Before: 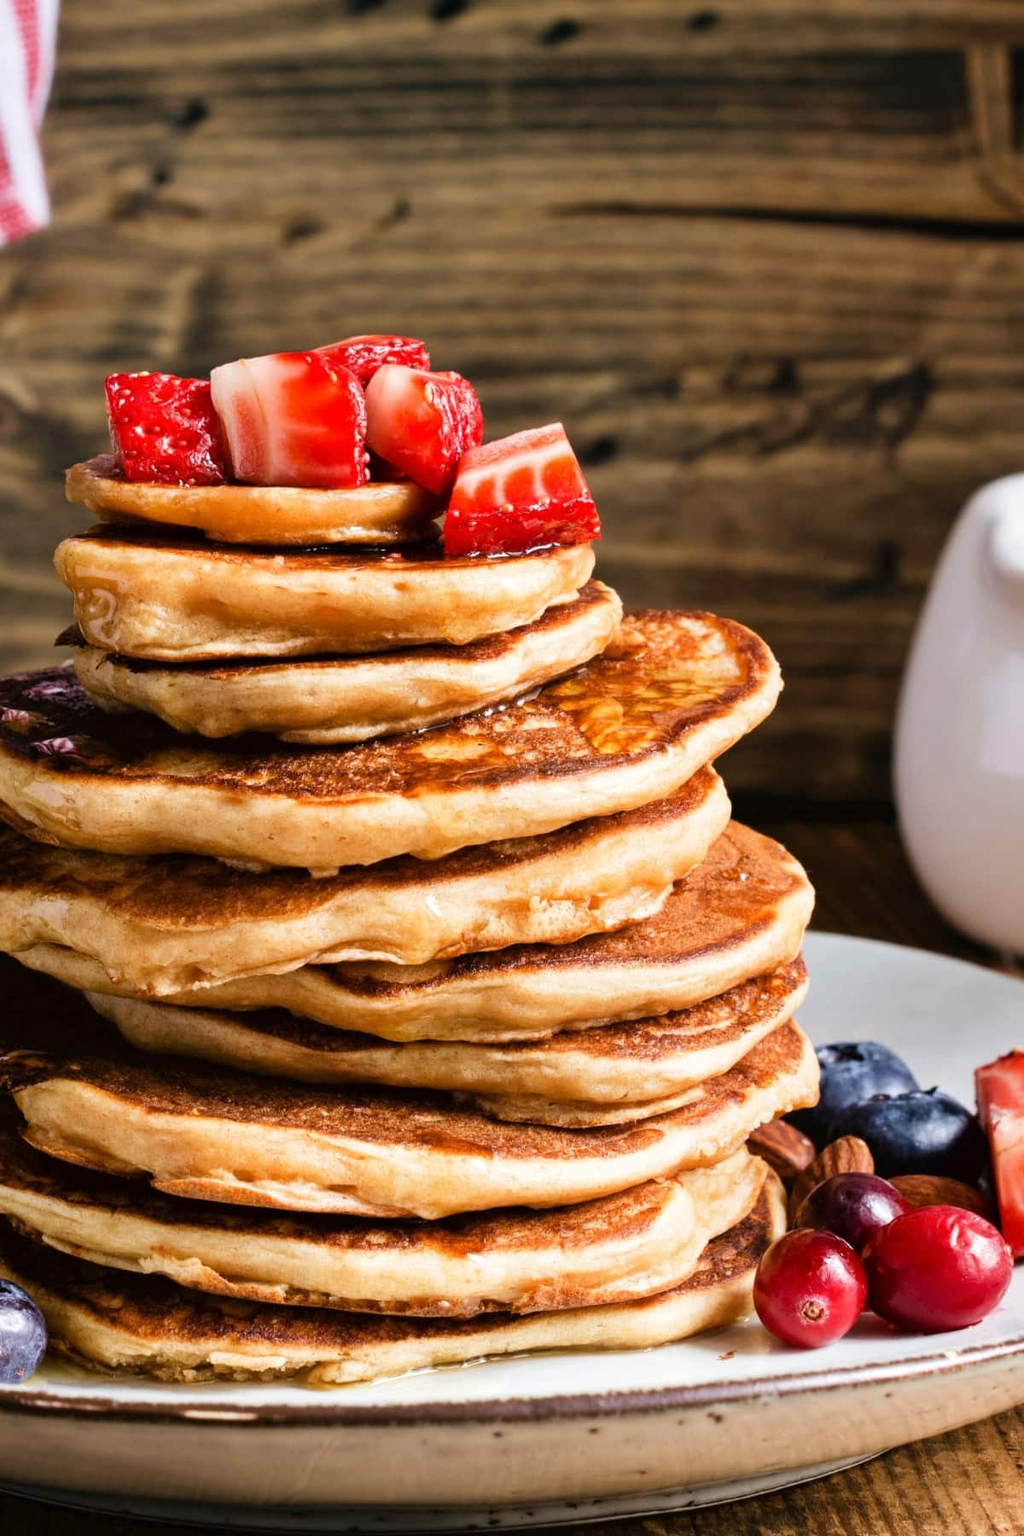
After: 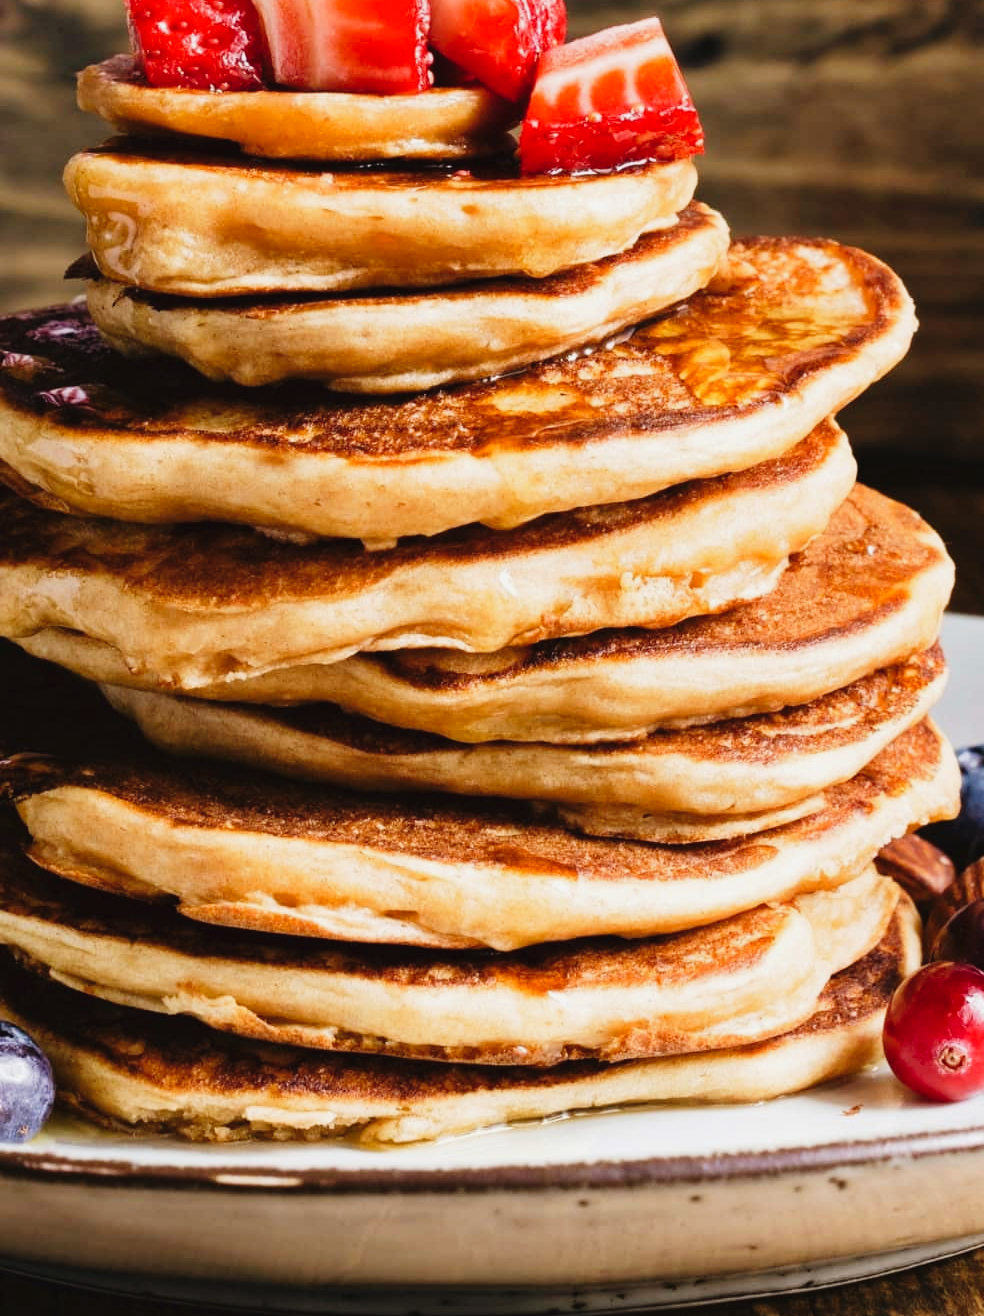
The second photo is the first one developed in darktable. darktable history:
tone curve: curves: ch0 [(0, 0.025) (0.15, 0.143) (0.452, 0.486) (0.751, 0.788) (1, 0.961)]; ch1 [(0, 0) (0.416, 0.4) (0.476, 0.469) (0.497, 0.494) (0.546, 0.571) (0.566, 0.607) (0.62, 0.657) (1, 1)]; ch2 [(0, 0) (0.386, 0.397) (0.505, 0.498) (0.547, 0.546) (0.579, 0.58) (1, 1)], preserve colors none
crop: top 26.61%, right 17.972%
